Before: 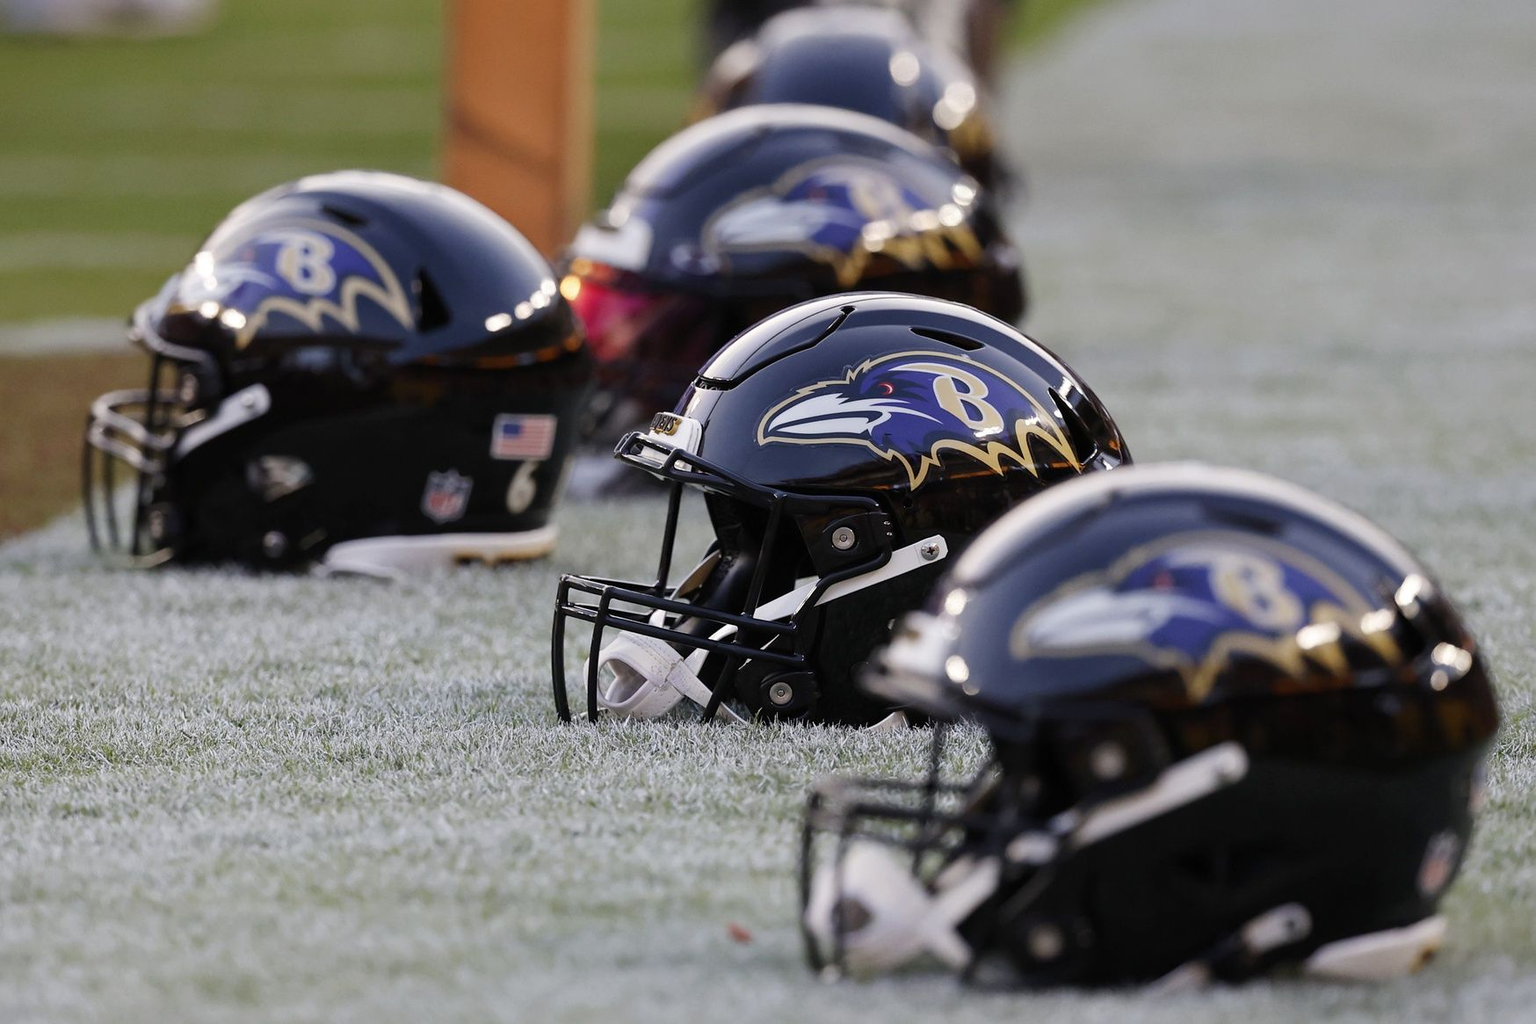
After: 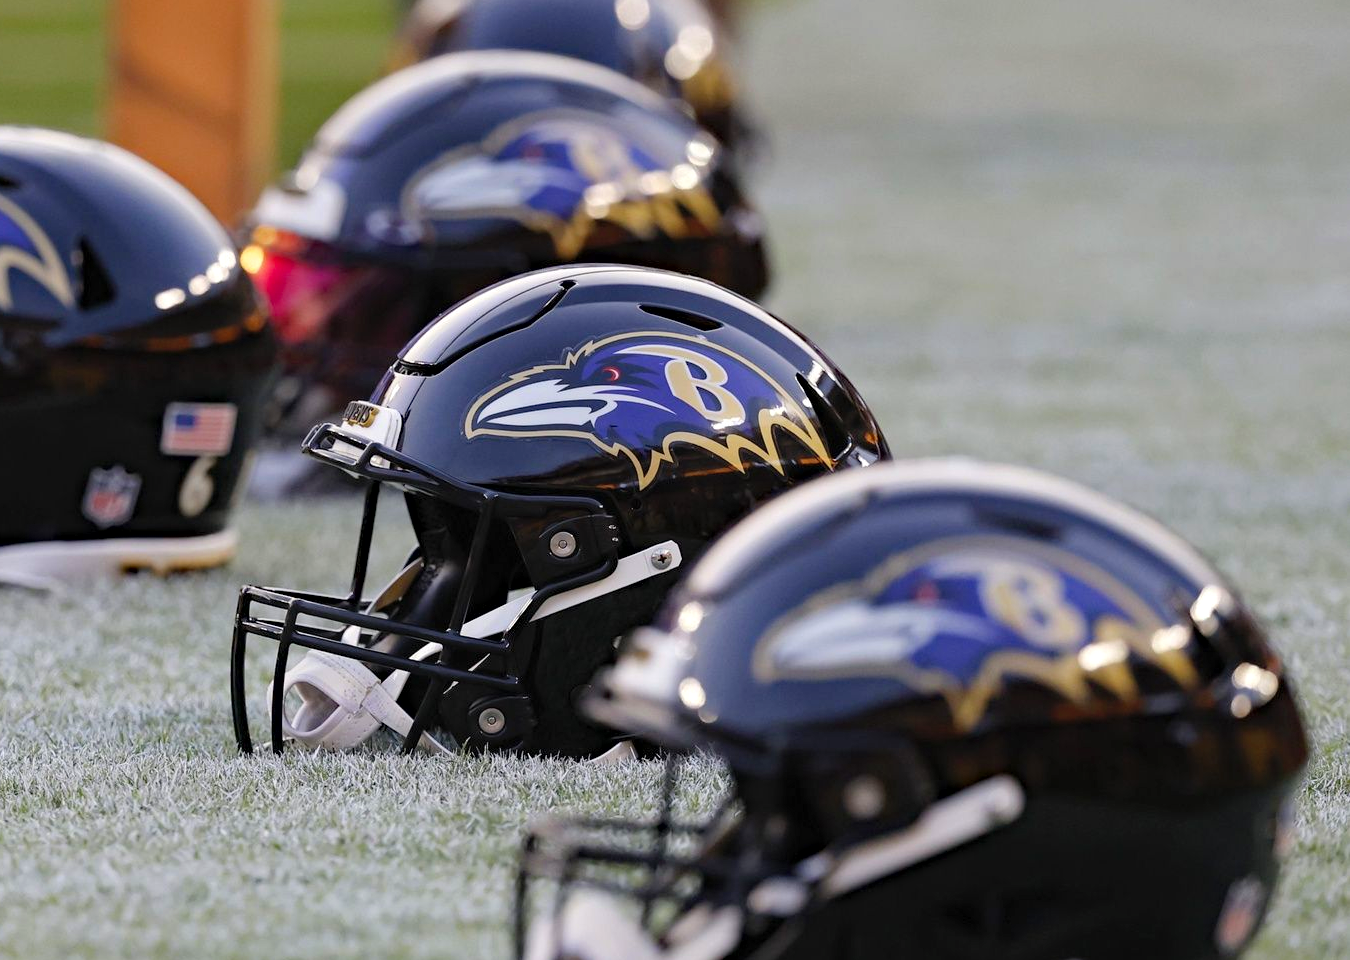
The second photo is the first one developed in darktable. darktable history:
haze removal: compatibility mode true, adaptive false
crop: left 22.759%, top 5.922%, bottom 11.652%
contrast brightness saturation: brightness 0.092, saturation 0.192
tone equalizer: on, module defaults
